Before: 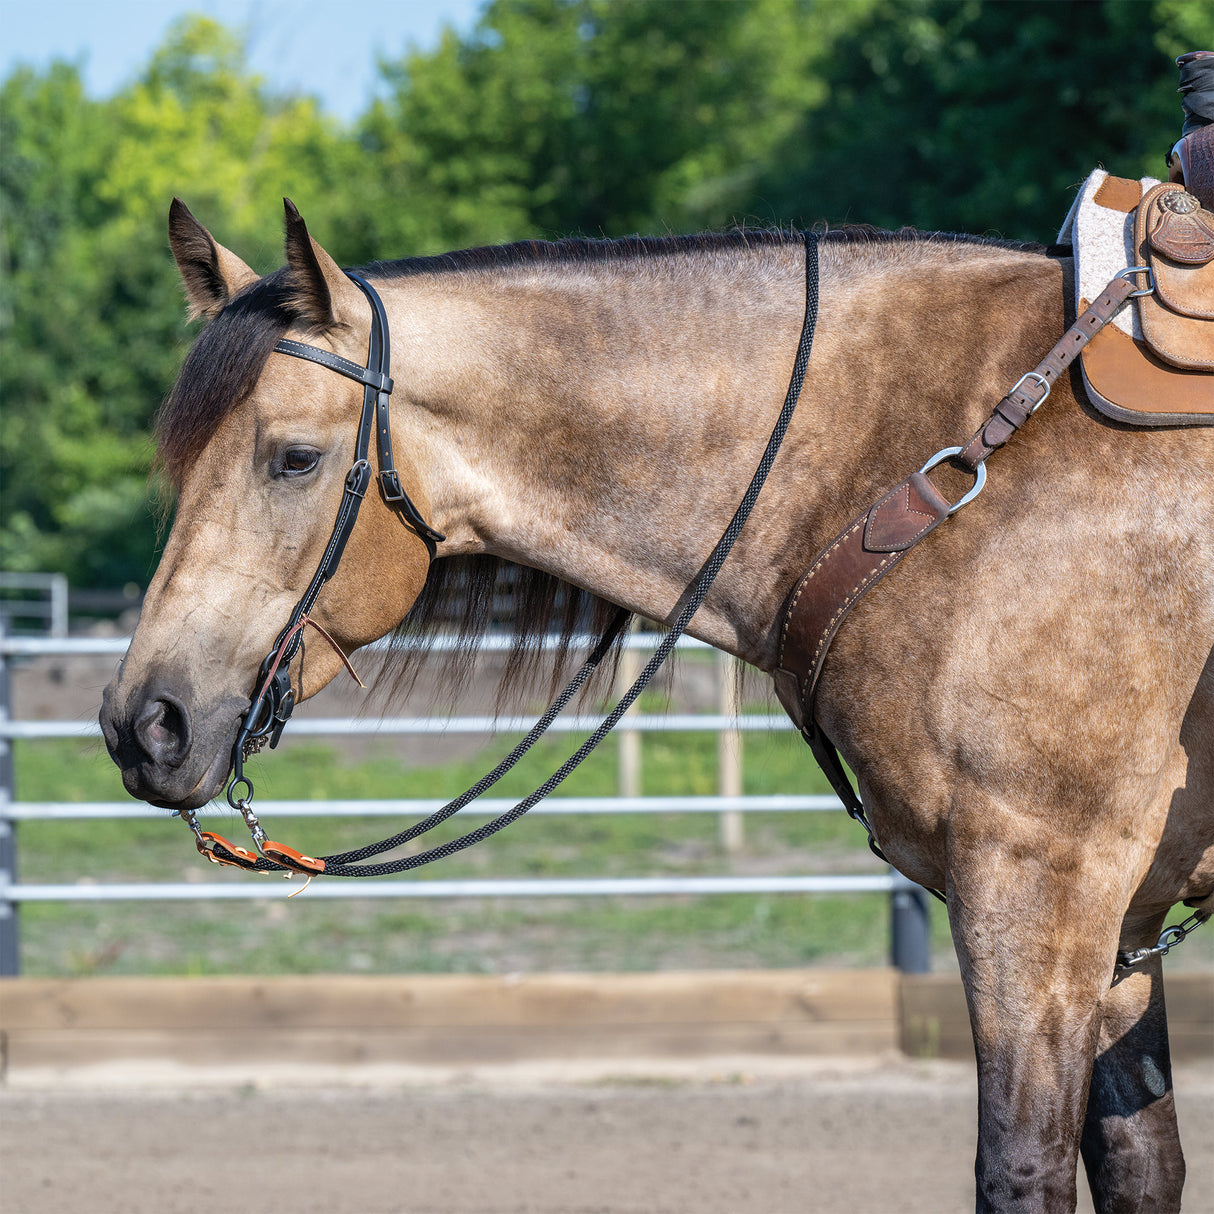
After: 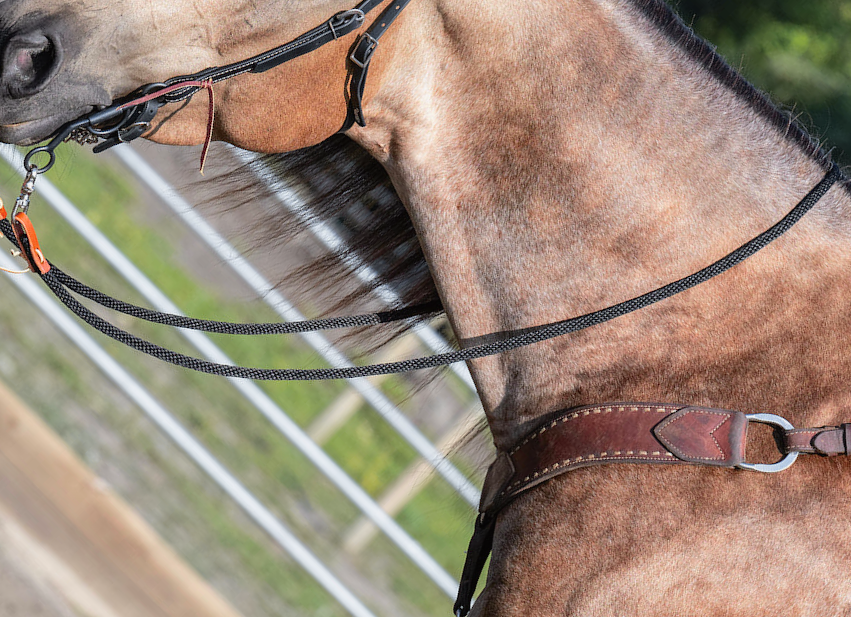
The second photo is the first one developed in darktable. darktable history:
crop and rotate: angle -45.13°, top 16.335%, right 0.773%, bottom 11.751%
tone curve: curves: ch0 [(0, 0.013) (0.036, 0.035) (0.274, 0.288) (0.504, 0.536) (0.844, 0.84) (1, 0.97)]; ch1 [(0, 0) (0.389, 0.403) (0.462, 0.48) (0.499, 0.5) (0.524, 0.529) (0.567, 0.603) (0.626, 0.651) (0.749, 0.781) (1, 1)]; ch2 [(0, 0) (0.464, 0.478) (0.5, 0.501) (0.533, 0.539) (0.599, 0.6) (0.704, 0.732) (1, 1)], color space Lab, independent channels, preserve colors none
shadows and highlights: shadows 37.79, highlights -27.07, soften with gaussian
